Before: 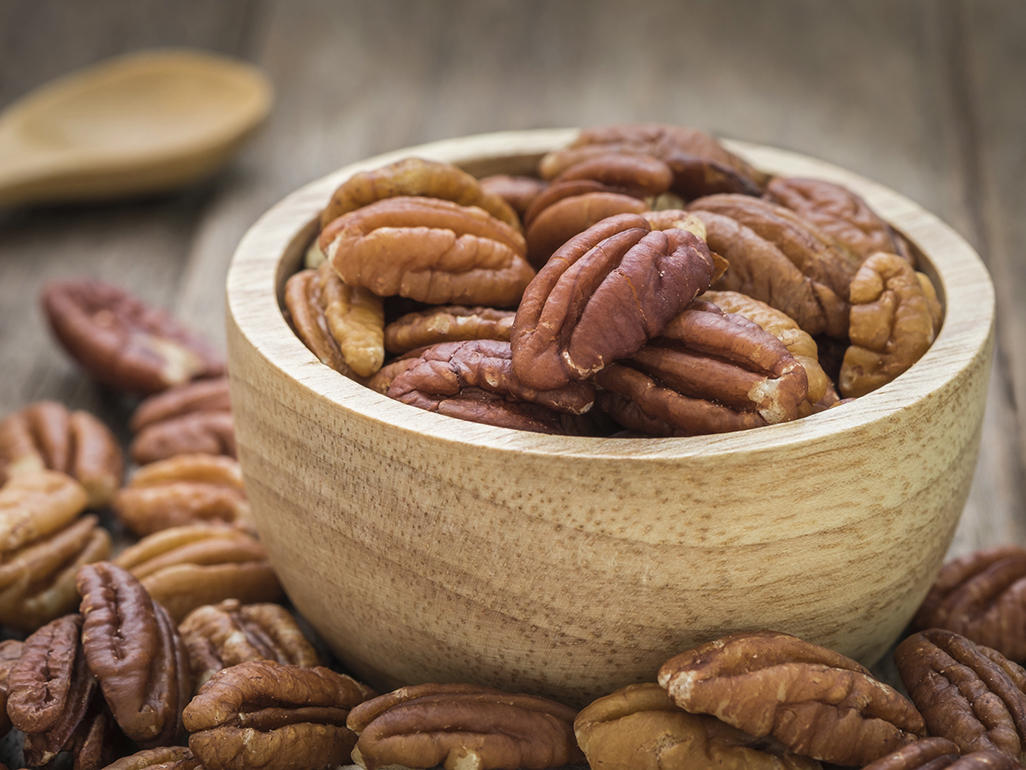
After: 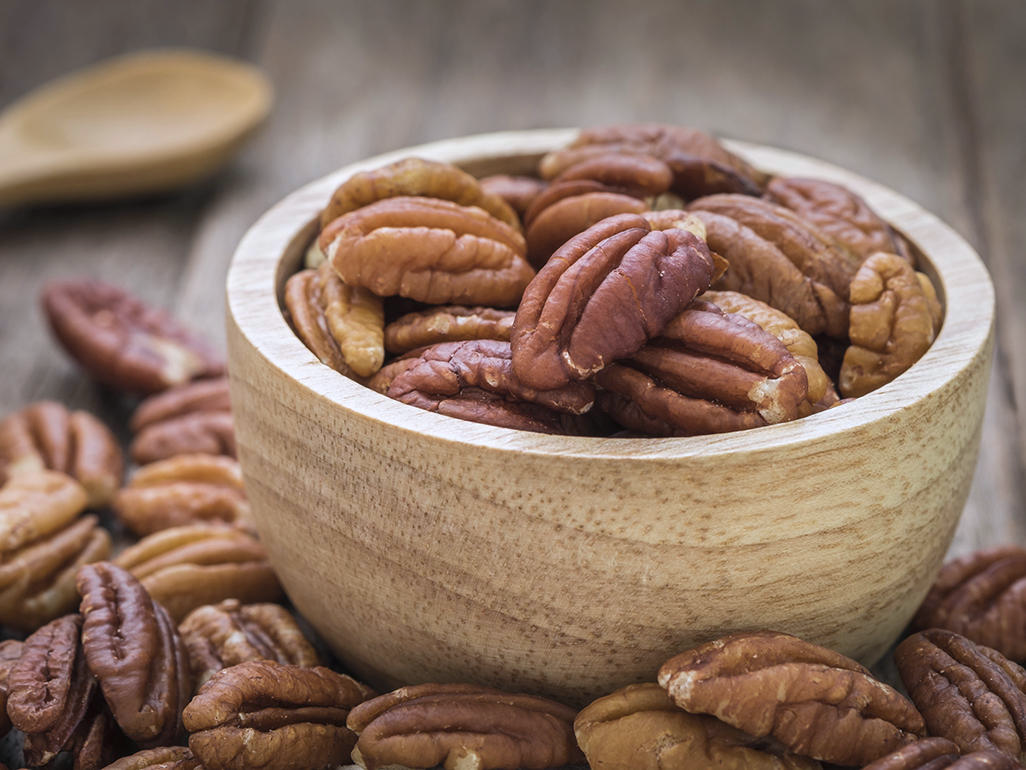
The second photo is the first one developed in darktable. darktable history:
color calibration: illuminant as shot in camera, x 0.358, y 0.373, temperature 4628.91 K
